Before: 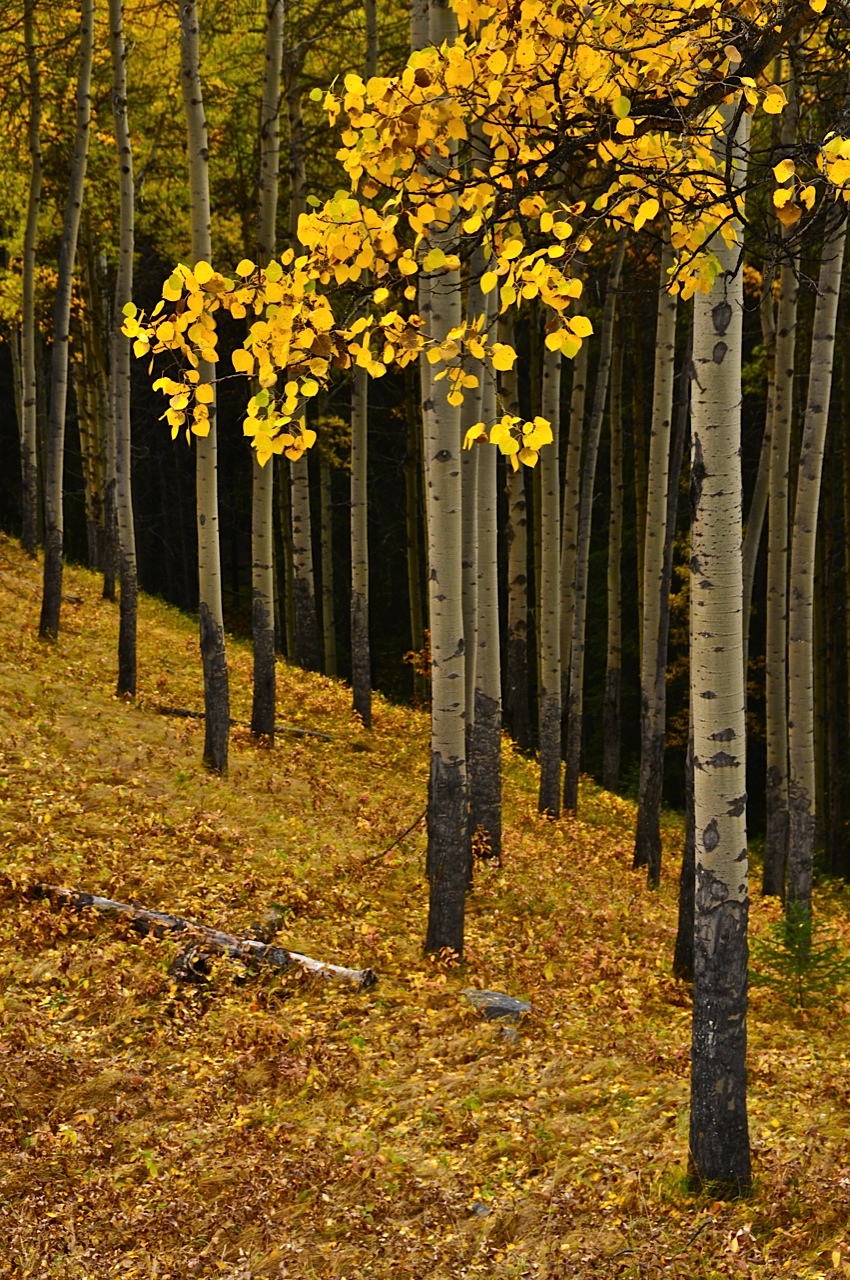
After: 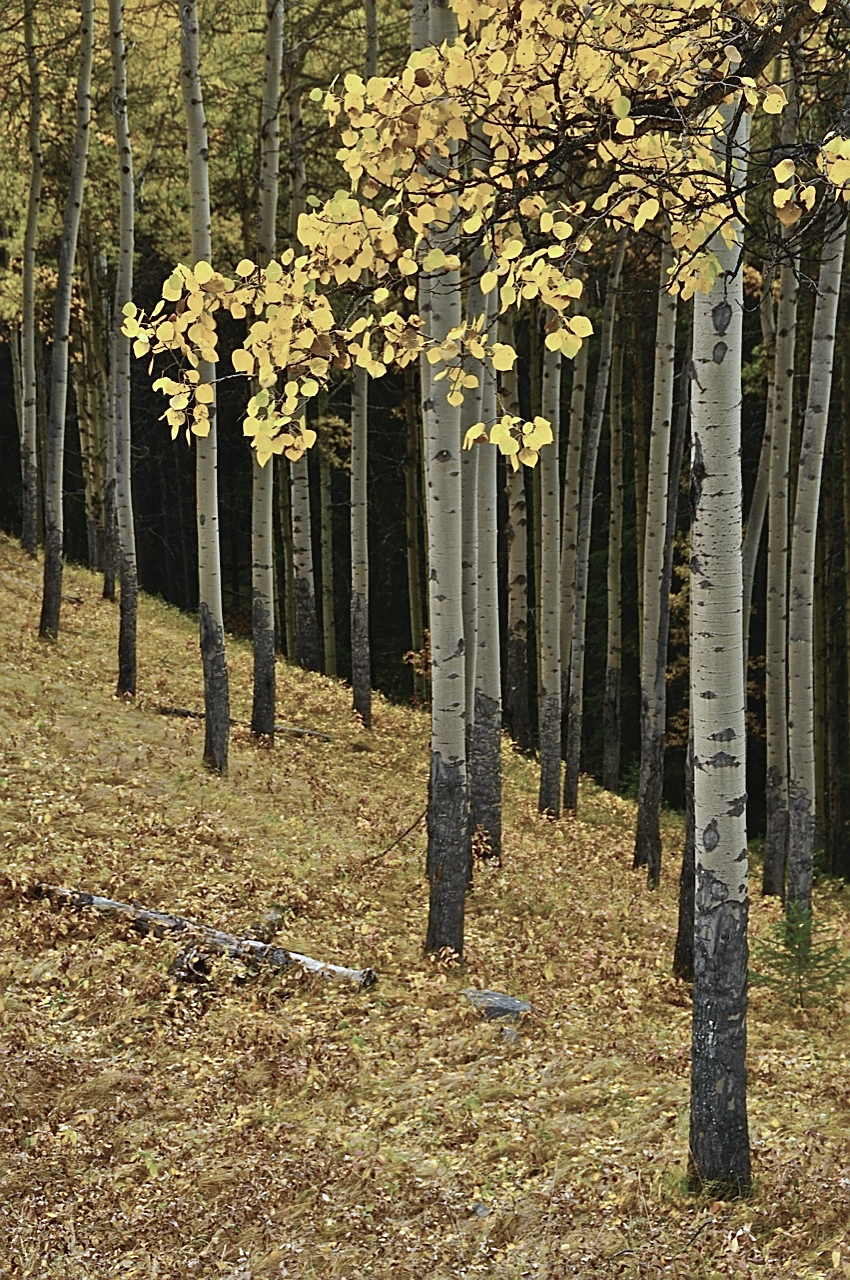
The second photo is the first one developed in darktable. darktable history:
contrast brightness saturation: contrast -0.059, saturation -0.391
color calibration: gray › normalize channels true, illuminant Planckian (black body), x 0.376, y 0.374, temperature 4116.85 K, gamut compression 0.005
sharpen: on, module defaults
